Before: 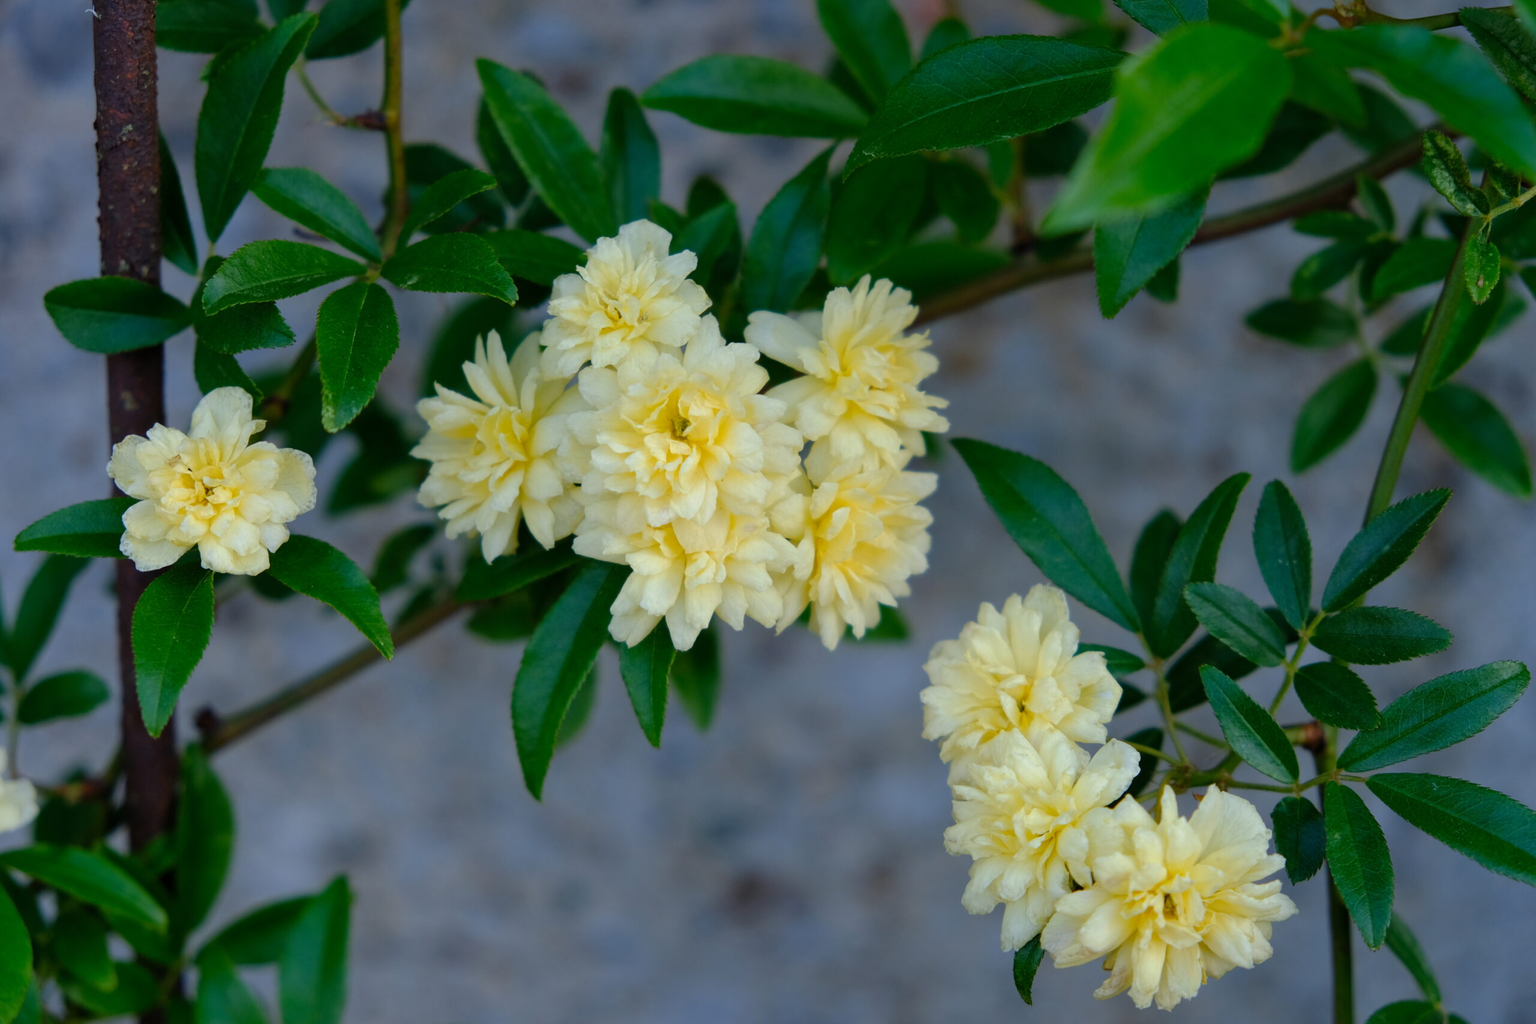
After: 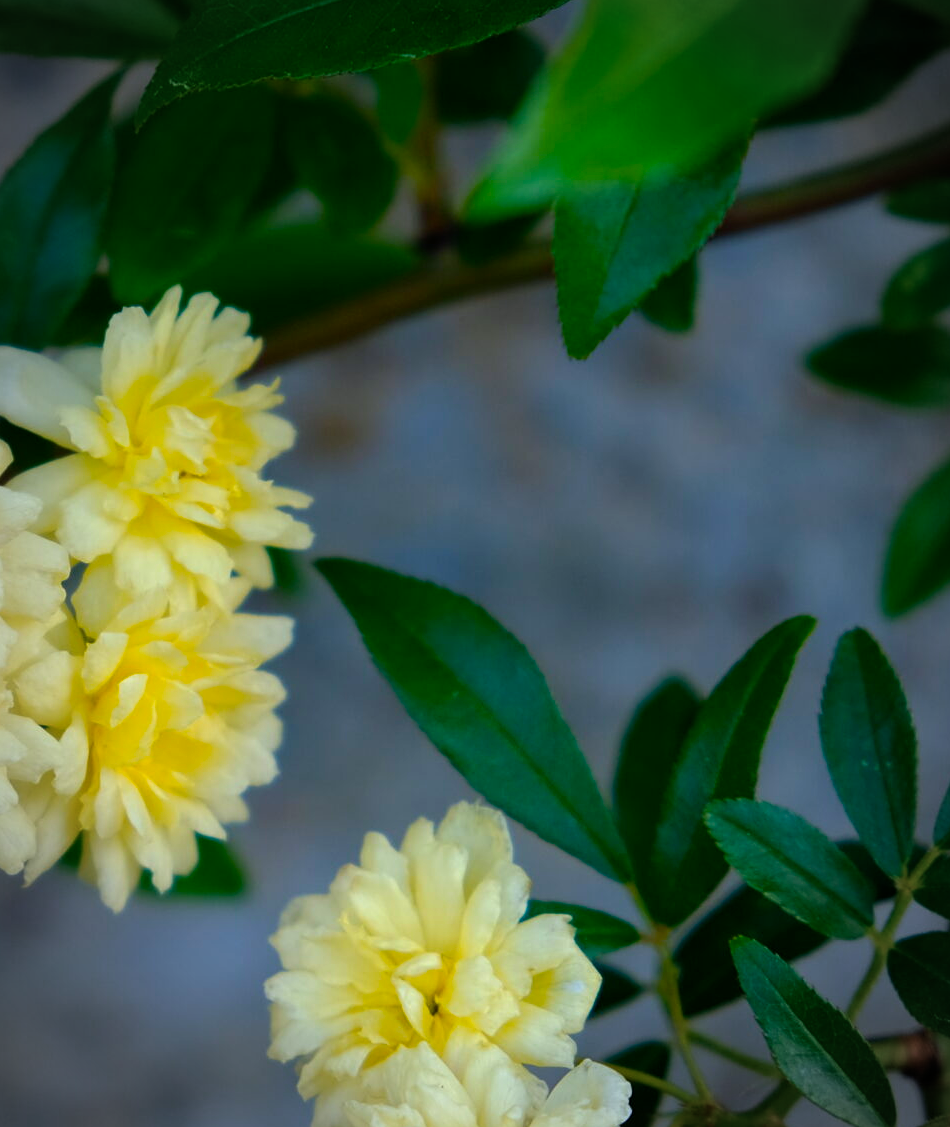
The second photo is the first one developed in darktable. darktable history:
vignetting: automatic ratio true
crop and rotate: left 49.591%, top 10.089%, right 13.272%, bottom 23.871%
sharpen: amount 0.214
color balance rgb: shadows lift › chroma 1.017%, shadows lift › hue 216.67°, perceptual saturation grading › global saturation 25.799%, global vibrance 30.146%, contrast 10.334%
